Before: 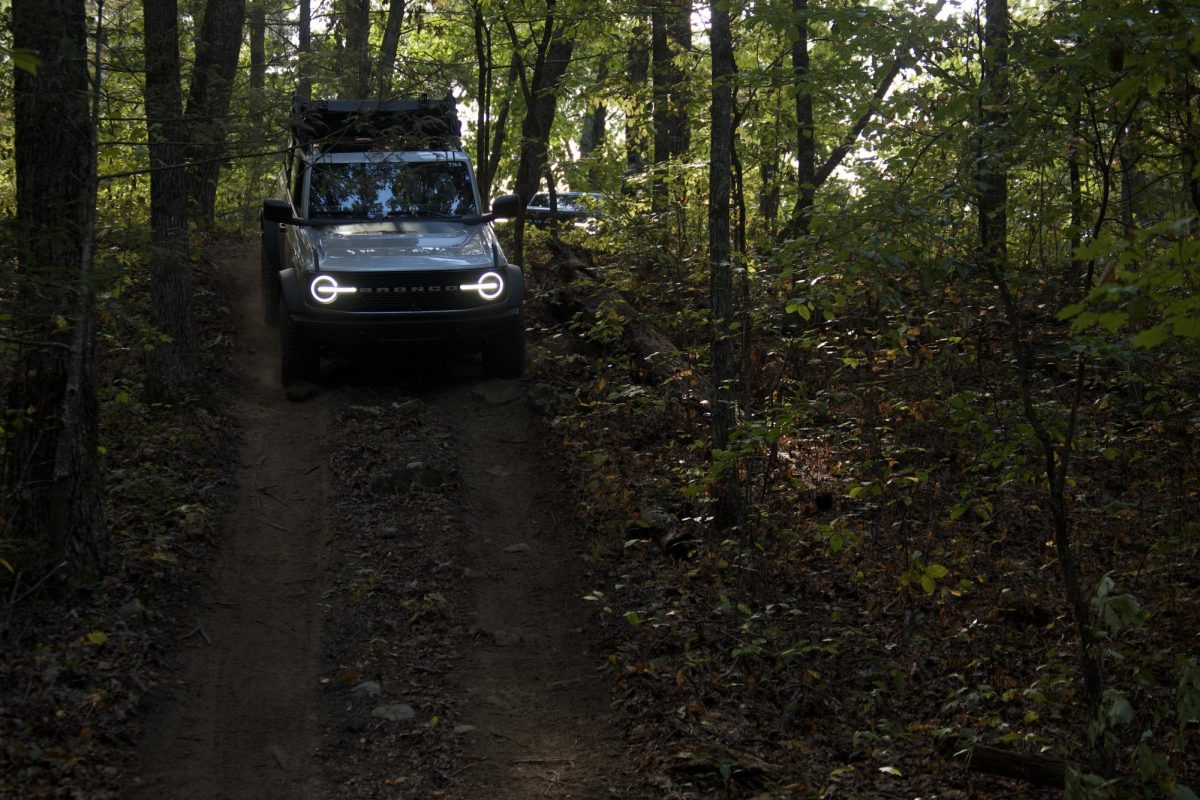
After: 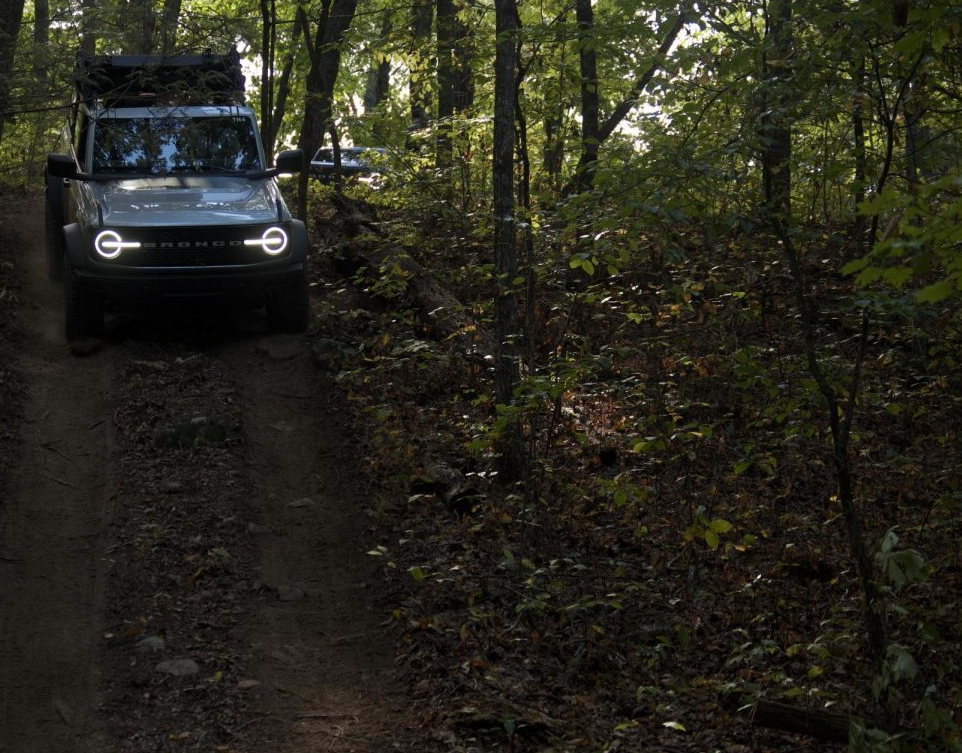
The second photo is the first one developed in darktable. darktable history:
crop and rotate: left 18.081%, top 5.775%, right 1.735%
